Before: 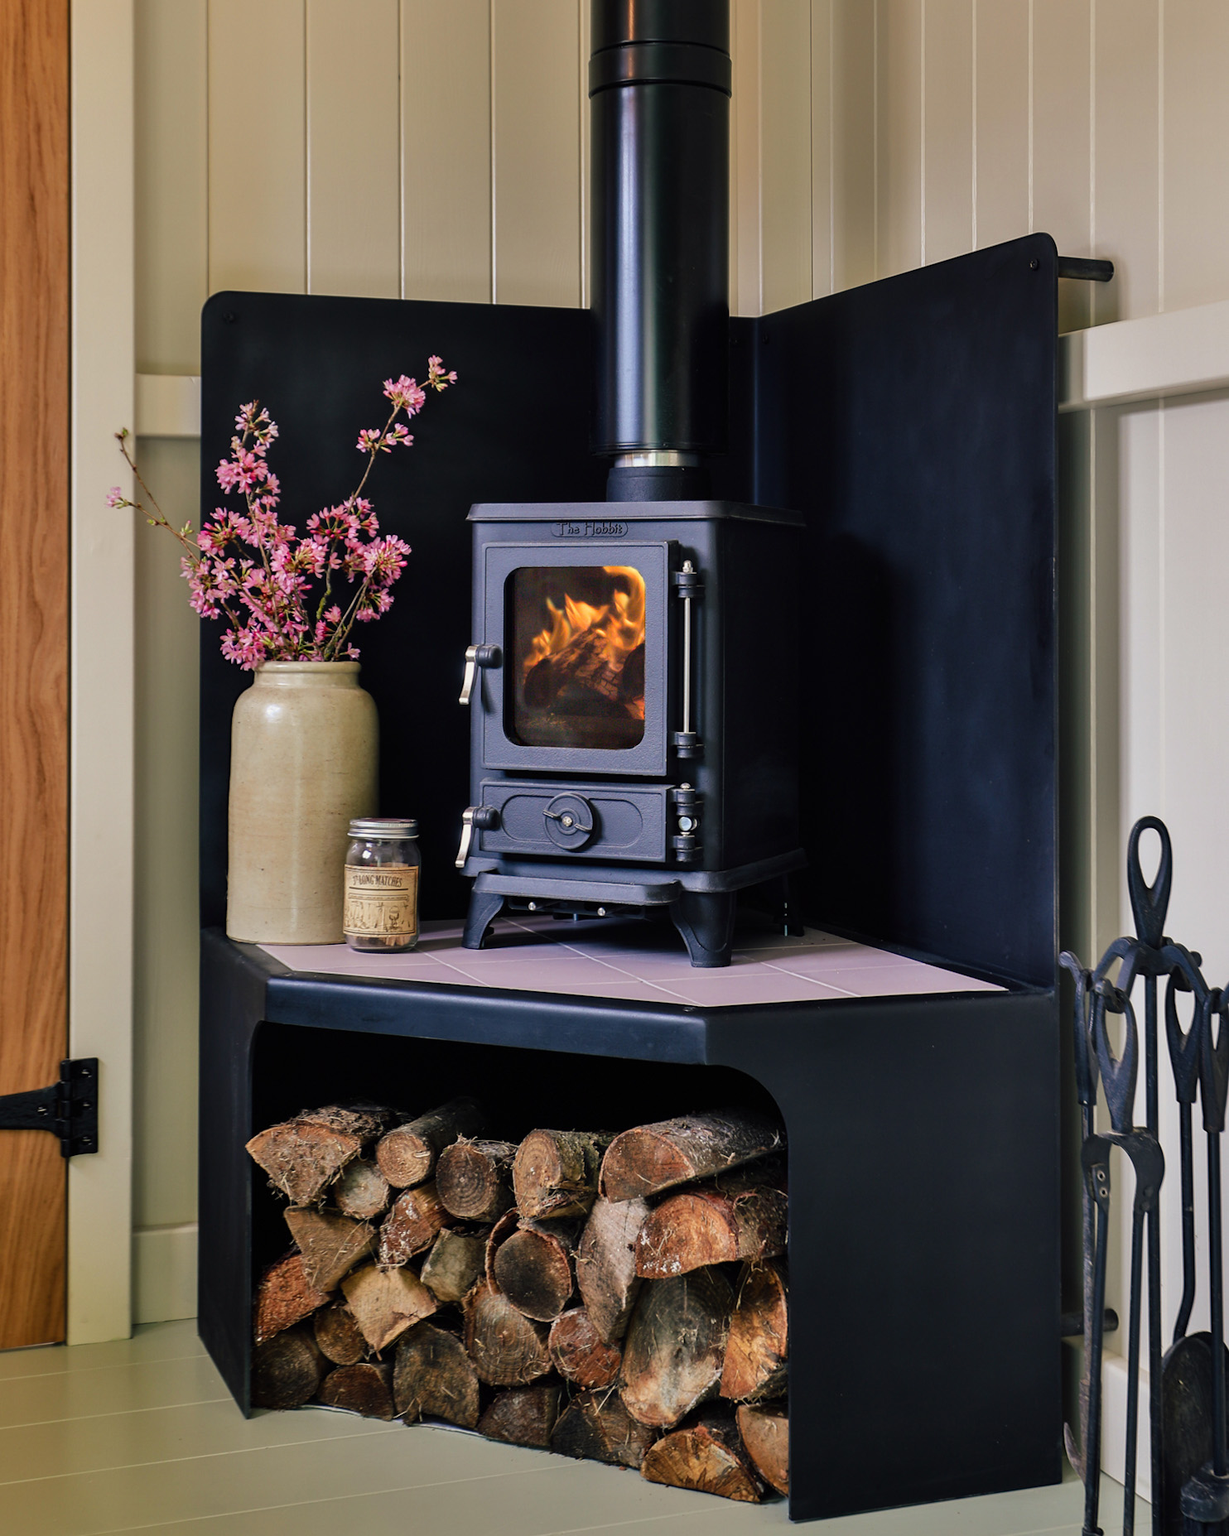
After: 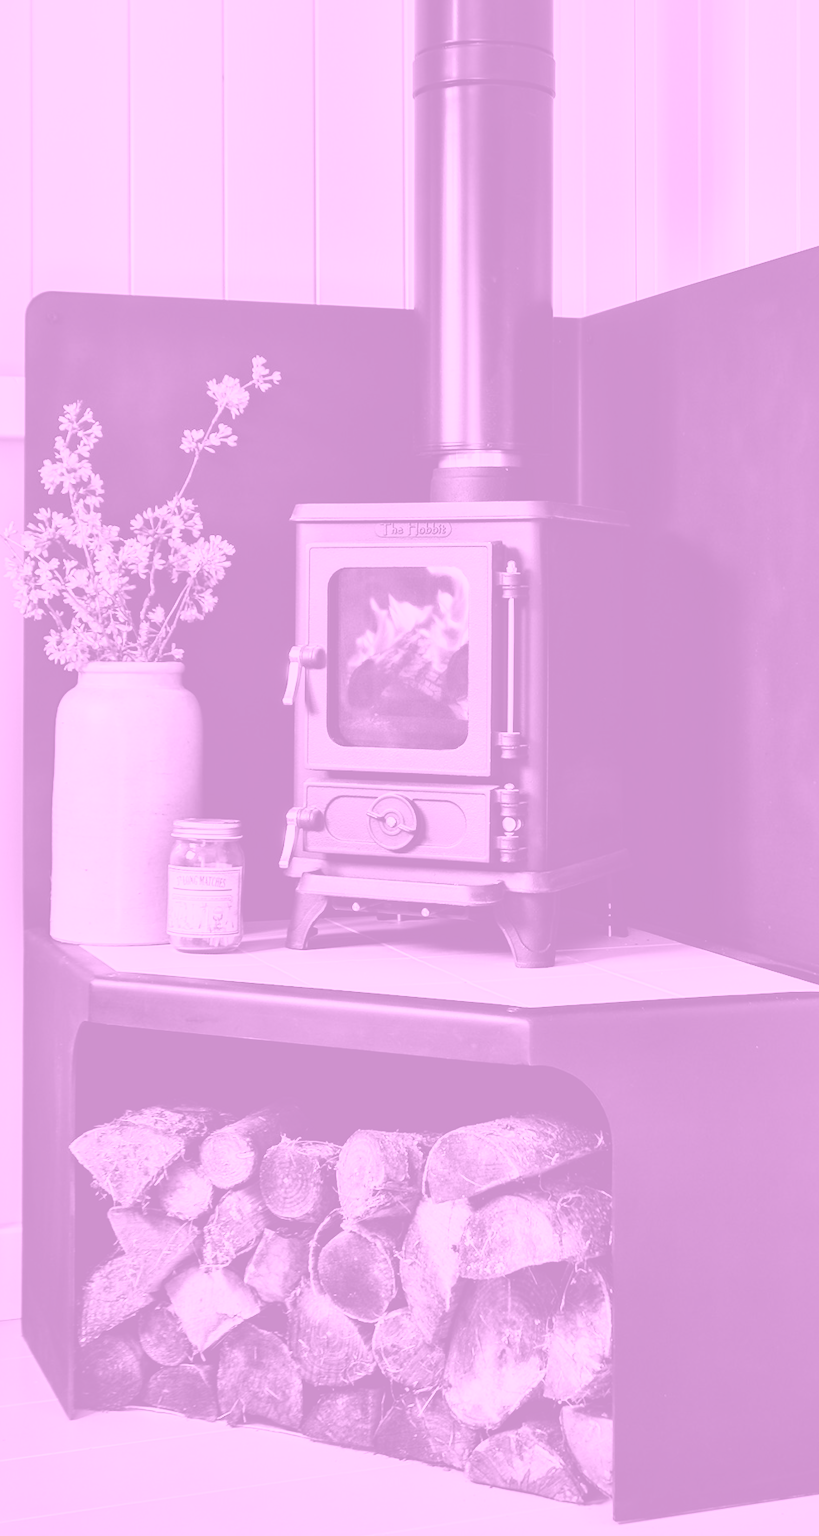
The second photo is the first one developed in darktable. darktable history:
crop and rotate: left 14.385%, right 18.948%
local contrast: mode bilateral grid, contrast 20, coarseness 50, detail 140%, midtone range 0.2
exposure: exposure -0.048 EV, compensate highlight preservation false
colorize: hue 331.2°, saturation 69%, source mix 30.28%, lightness 69.02%, version 1
base curve: curves: ch0 [(0, 0) (0.557, 0.834) (1, 1)]
tone curve: curves: ch0 [(0, 0) (0.091, 0.066) (0.184, 0.16) (0.491, 0.519) (0.748, 0.765) (1, 0.919)]; ch1 [(0, 0) (0.179, 0.173) (0.322, 0.32) (0.424, 0.424) (0.502, 0.5) (0.56, 0.575) (0.631, 0.675) (0.777, 0.806) (1, 1)]; ch2 [(0, 0) (0.434, 0.447) (0.497, 0.498) (0.539, 0.566) (0.676, 0.691) (1, 1)], color space Lab, independent channels, preserve colors none
